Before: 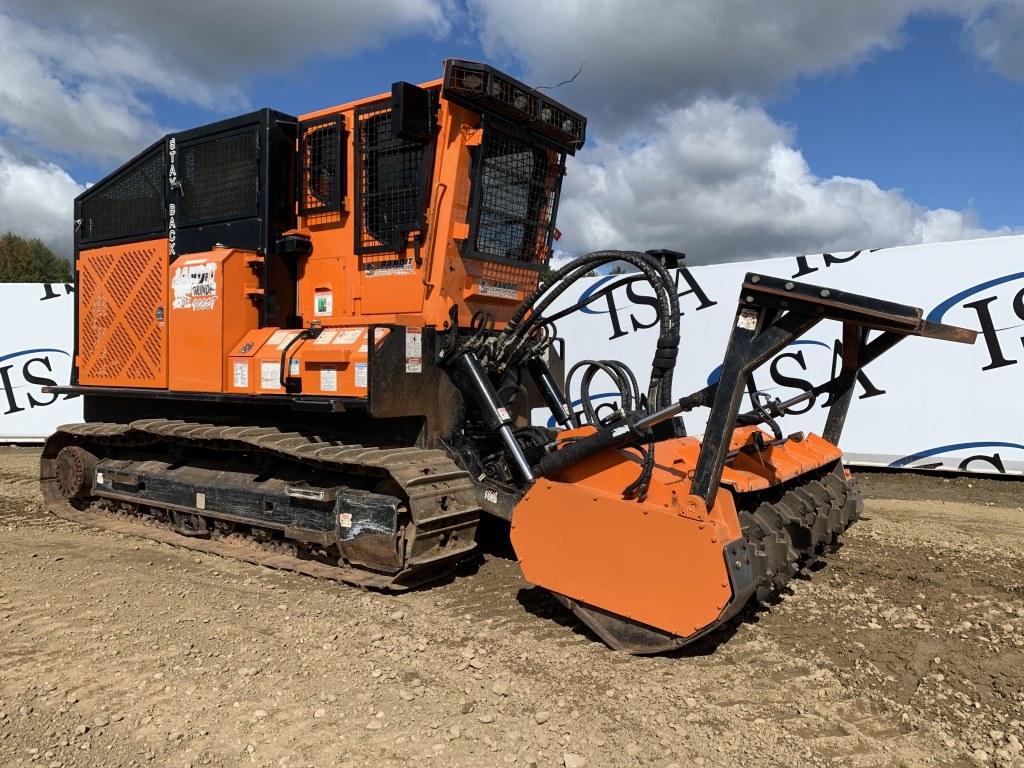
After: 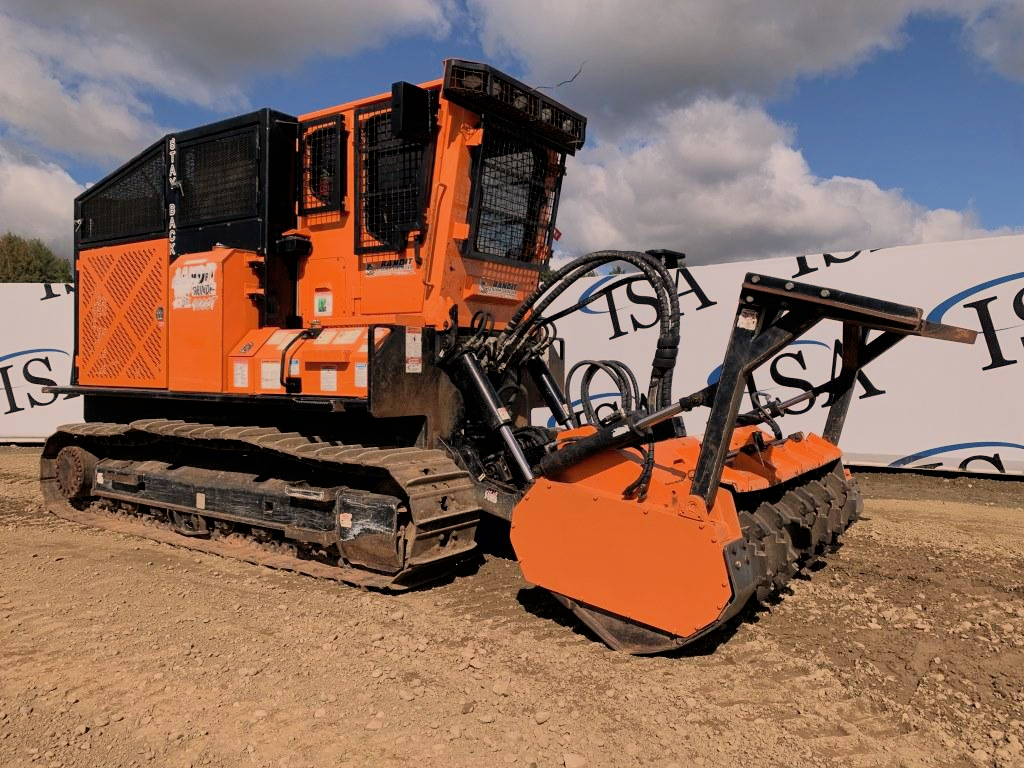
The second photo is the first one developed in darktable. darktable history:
filmic rgb: black relative exposure -7.65 EV, white relative exposure 4.56 EV, hardness 3.61, color science v6 (2022)
shadows and highlights: on, module defaults
white balance: red 1.127, blue 0.943
